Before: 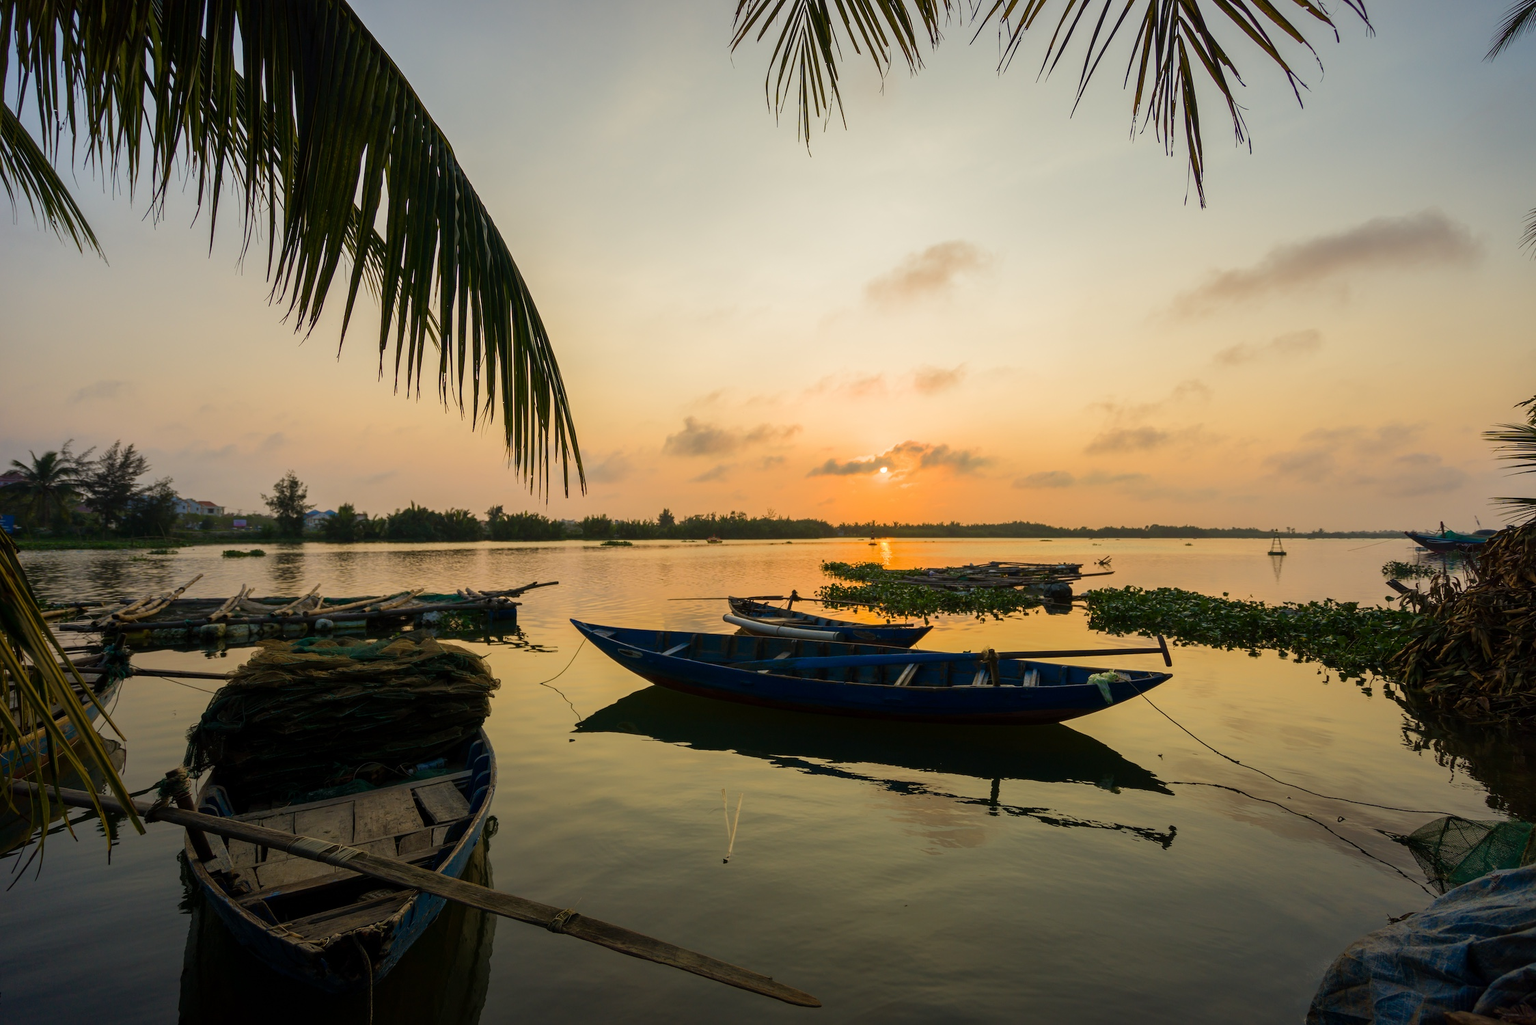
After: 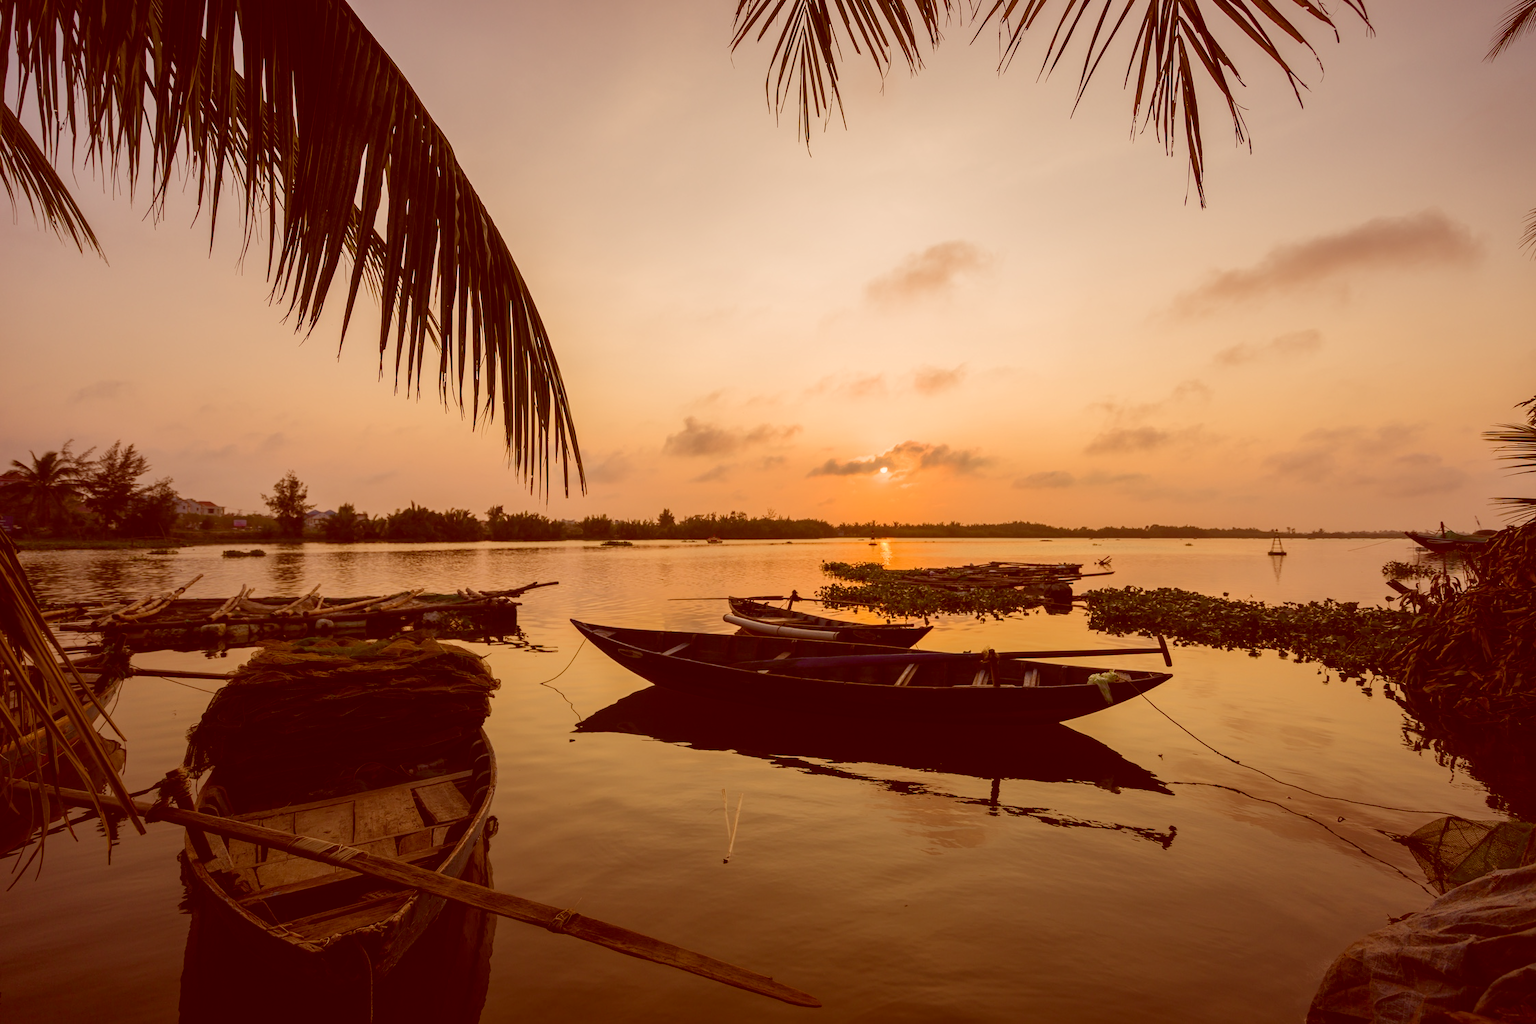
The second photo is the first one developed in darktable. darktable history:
color correction: highlights a* 9.03, highlights b* 8.71, shadows a* 40, shadows b* 40, saturation 0.8
color balance: lift [1.004, 1.002, 1.002, 0.998], gamma [1, 1.007, 1.002, 0.993], gain [1, 0.977, 1.013, 1.023], contrast -3.64%
